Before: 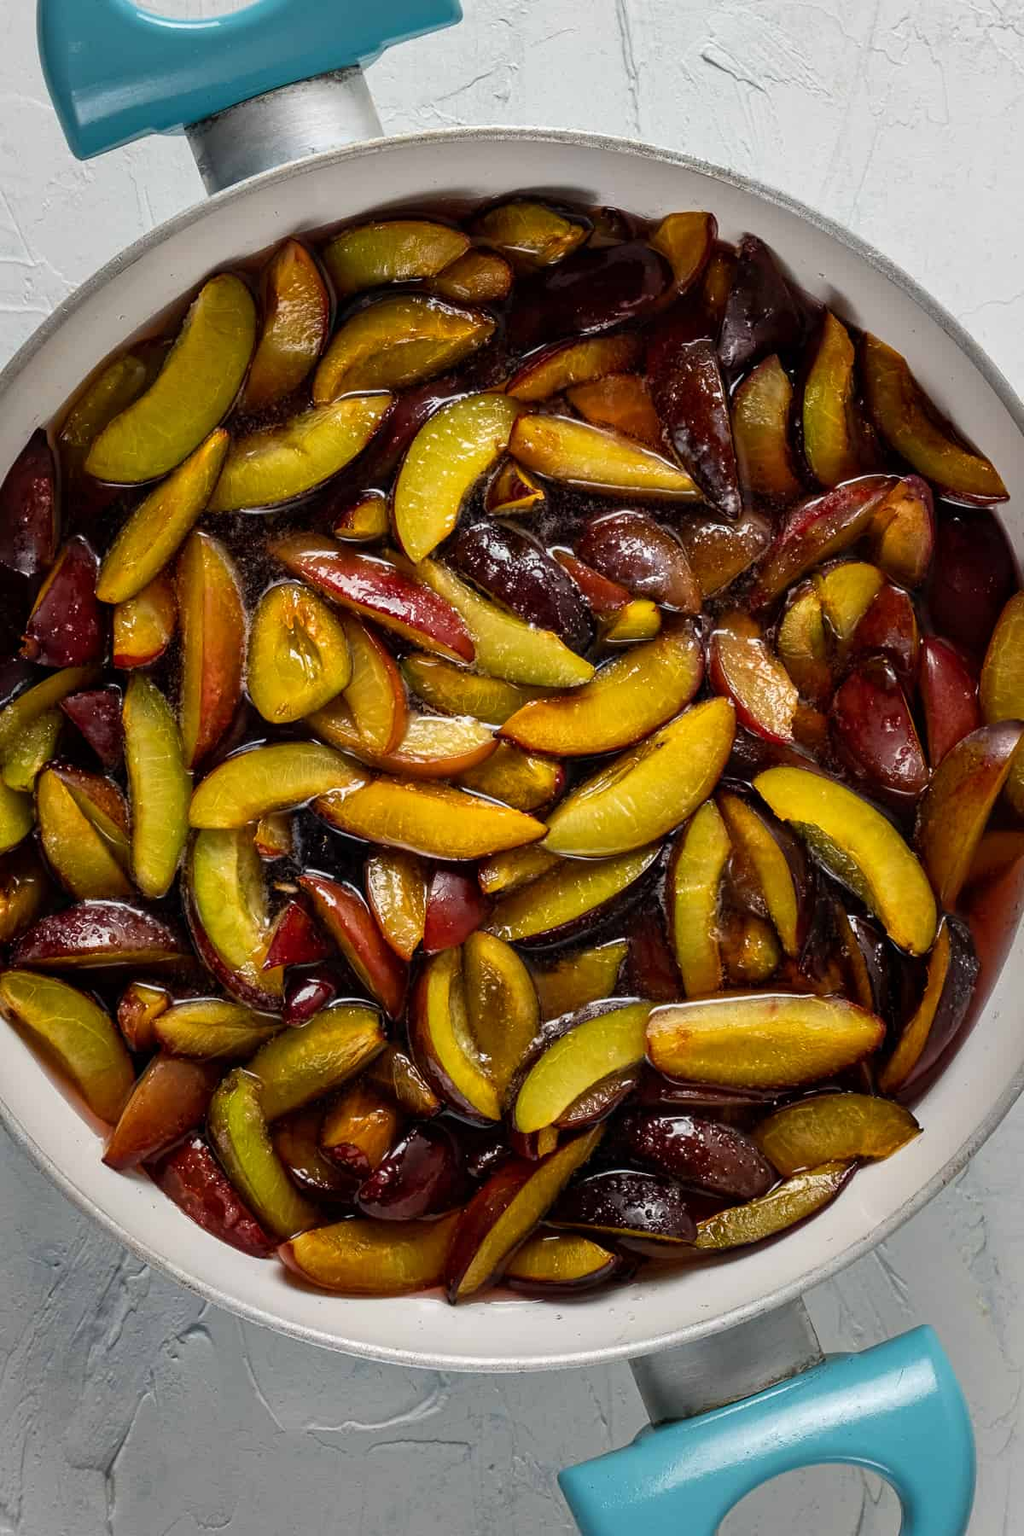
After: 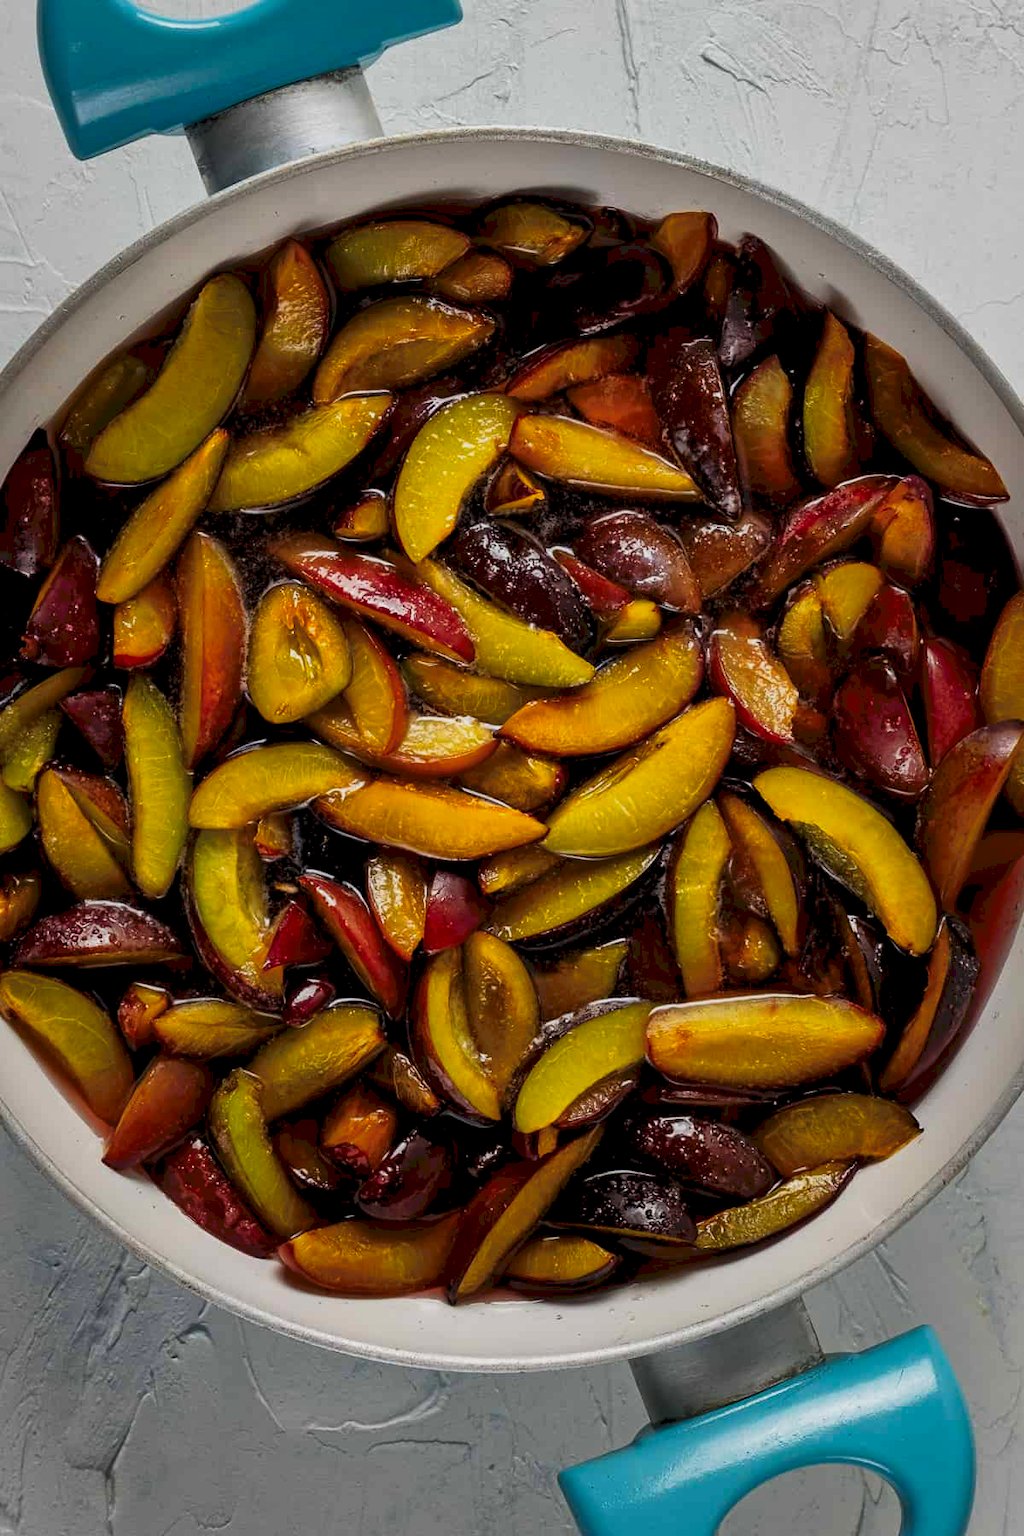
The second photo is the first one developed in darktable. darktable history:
shadows and highlights: on, module defaults
exposure: black level correction 0.009, exposure -0.637 EV, compensate highlight preservation false
tone curve: curves: ch0 [(0, 0) (0.003, 0.063) (0.011, 0.063) (0.025, 0.063) (0.044, 0.066) (0.069, 0.071) (0.1, 0.09) (0.136, 0.116) (0.177, 0.144) (0.224, 0.192) (0.277, 0.246) (0.335, 0.311) (0.399, 0.399) (0.468, 0.49) (0.543, 0.589) (0.623, 0.709) (0.709, 0.827) (0.801, 0.918) (0.898, 0.969) (1, 1)], preserve colors none
